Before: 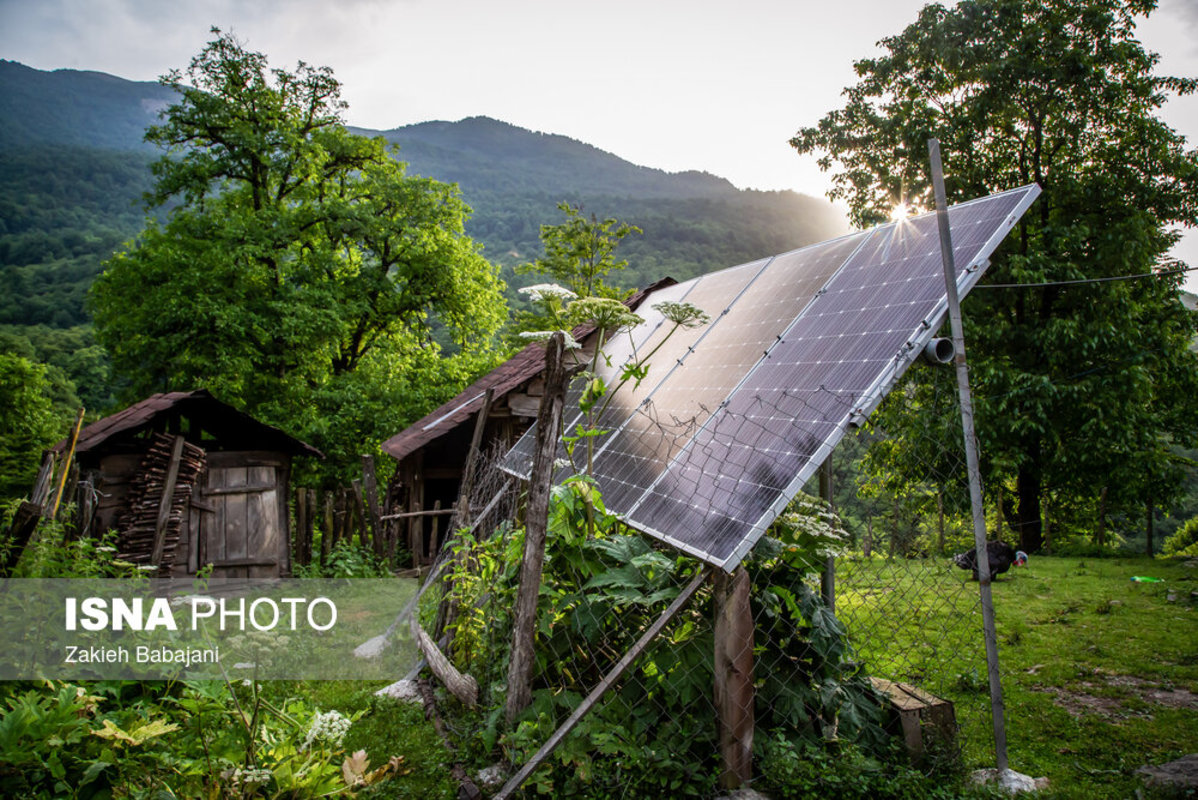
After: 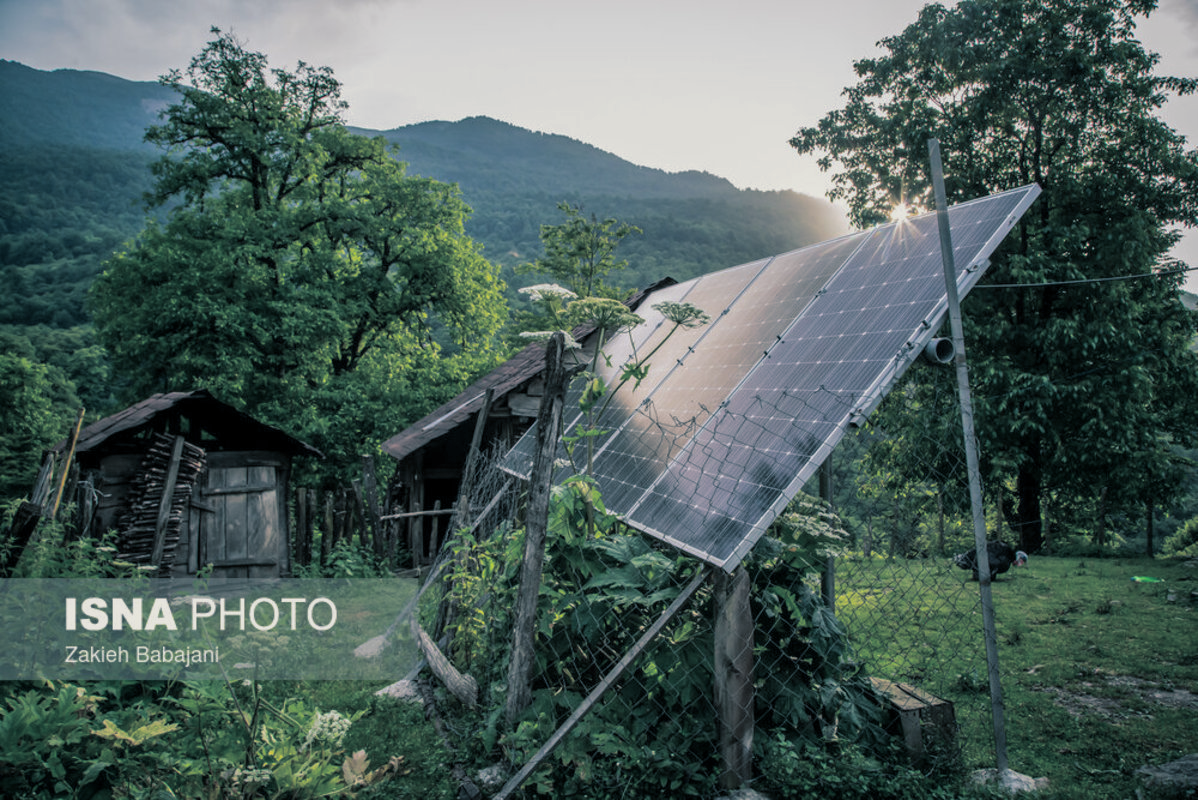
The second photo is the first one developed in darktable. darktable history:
tone equalizer: -8 EV 0.25 EV, -7 EV 0.417 EV, -6 EV 0.417 EV, -5 EV 0.25 EV, -3 EV -0.25 EV, -2 EV -0.417 EV, -1 EV -0.417 EV, +0 EV -0.25 EV, edges refinement/feathering 500, mask exposure compensation -1.57 EV, preserve details guided filter
split-toning: shadows › hue 205.2°, shadows › saturation 0.43, highlights › hue 54°, highlights › saturation 0.54
